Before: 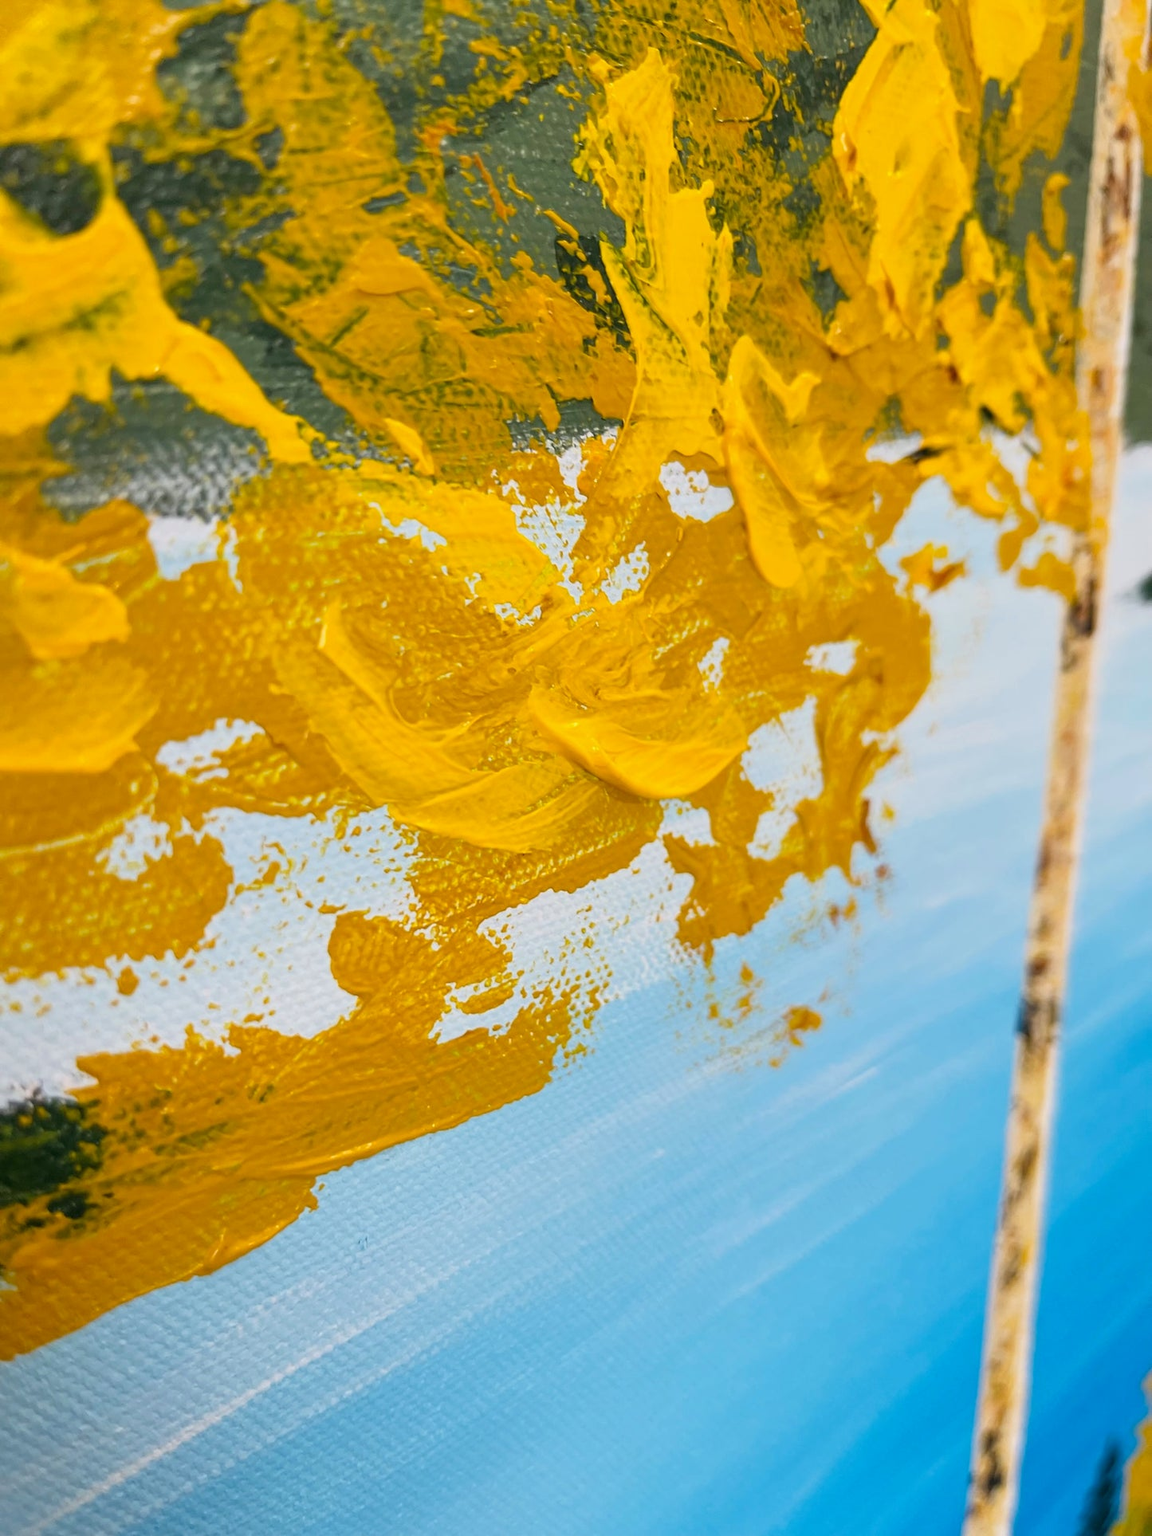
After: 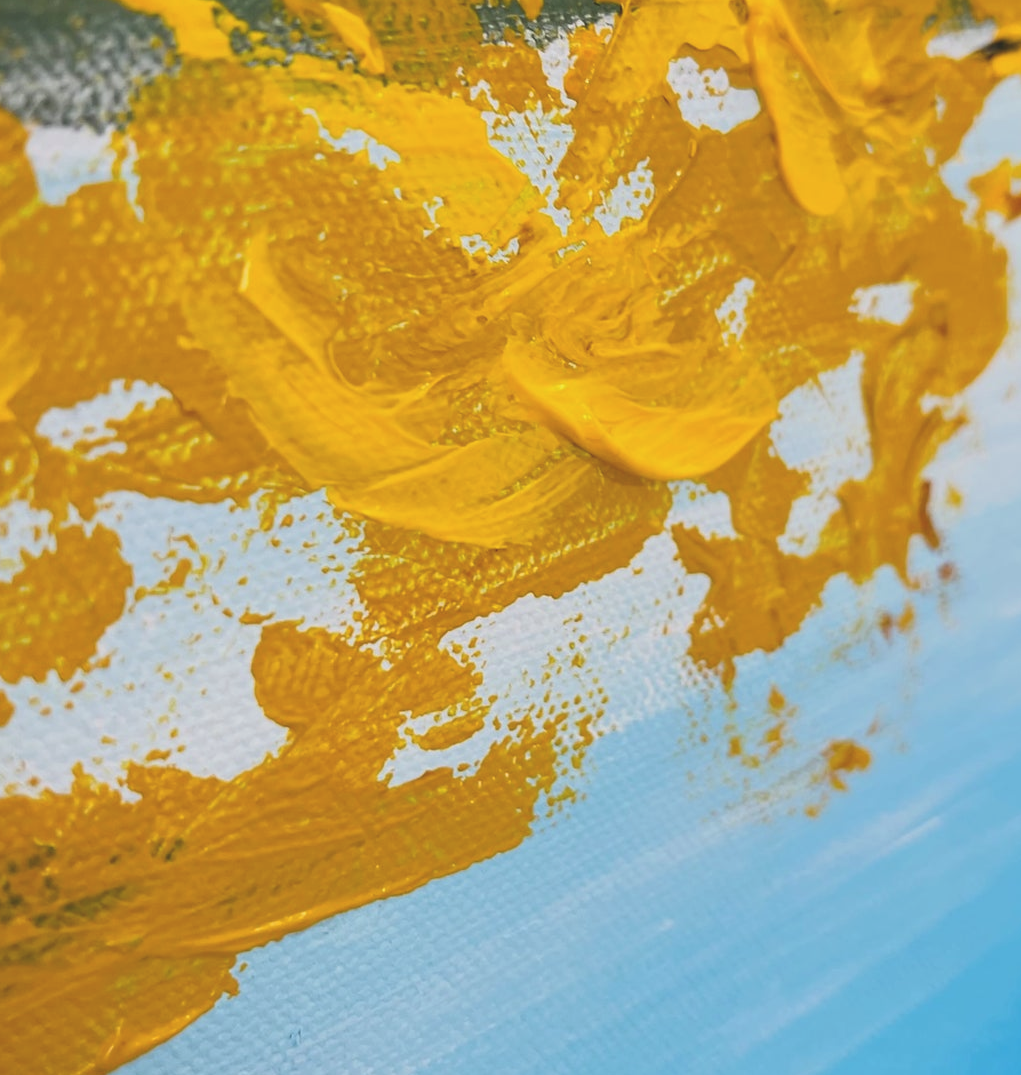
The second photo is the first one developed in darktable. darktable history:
exposure: black level correction -0.015, exposure -0.135 EV, compensate highlight preservation false
shadows and highlights: radius 331.19, shadows 53.86, highlights -99.46, compress 94.53%, soften with gaussian
crop: left 11.086%, top 27.133%, right 18.251%, bottom 17.042%
